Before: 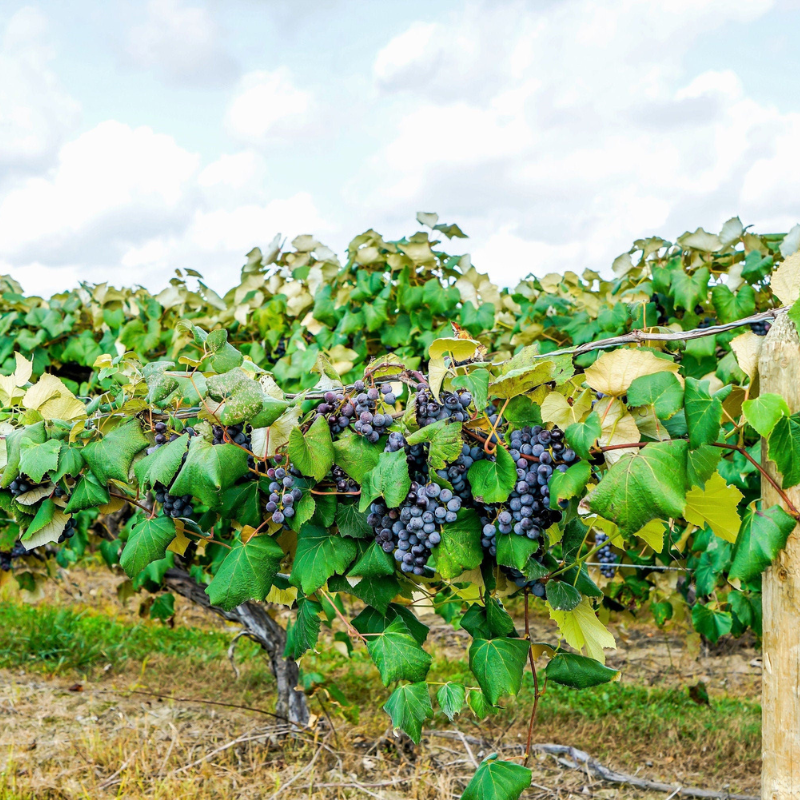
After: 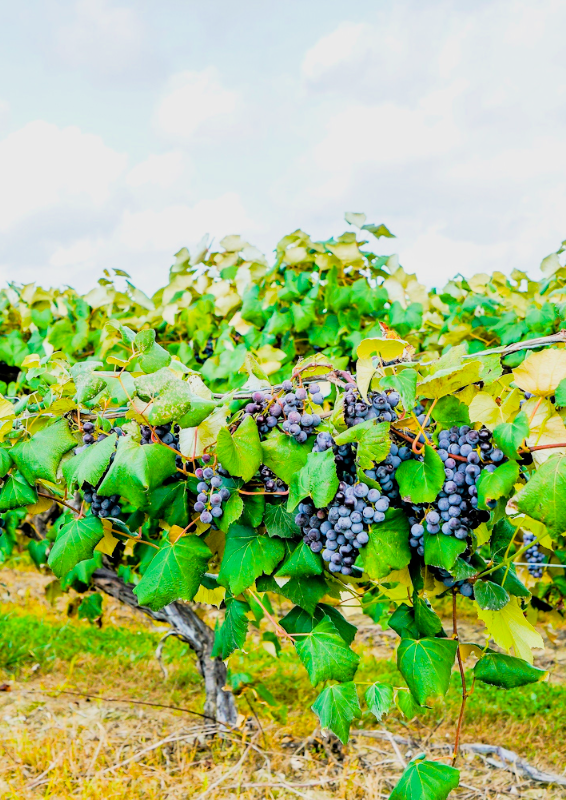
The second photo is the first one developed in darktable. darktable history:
color balance rgb: perceptual saturation grading › global saturation 31.122%
crop and rotate: left 9.072%, right 20.069%
exposure: exposure 1.09 EV, compensate exposure bias true, compensate highlight preservation false
filmic rgb: black relative exposure -7.22 EV, white relative exposure 5.38 EV, threshold 2.96 EV, hardness 3.03, enable highlight reconstruction true
